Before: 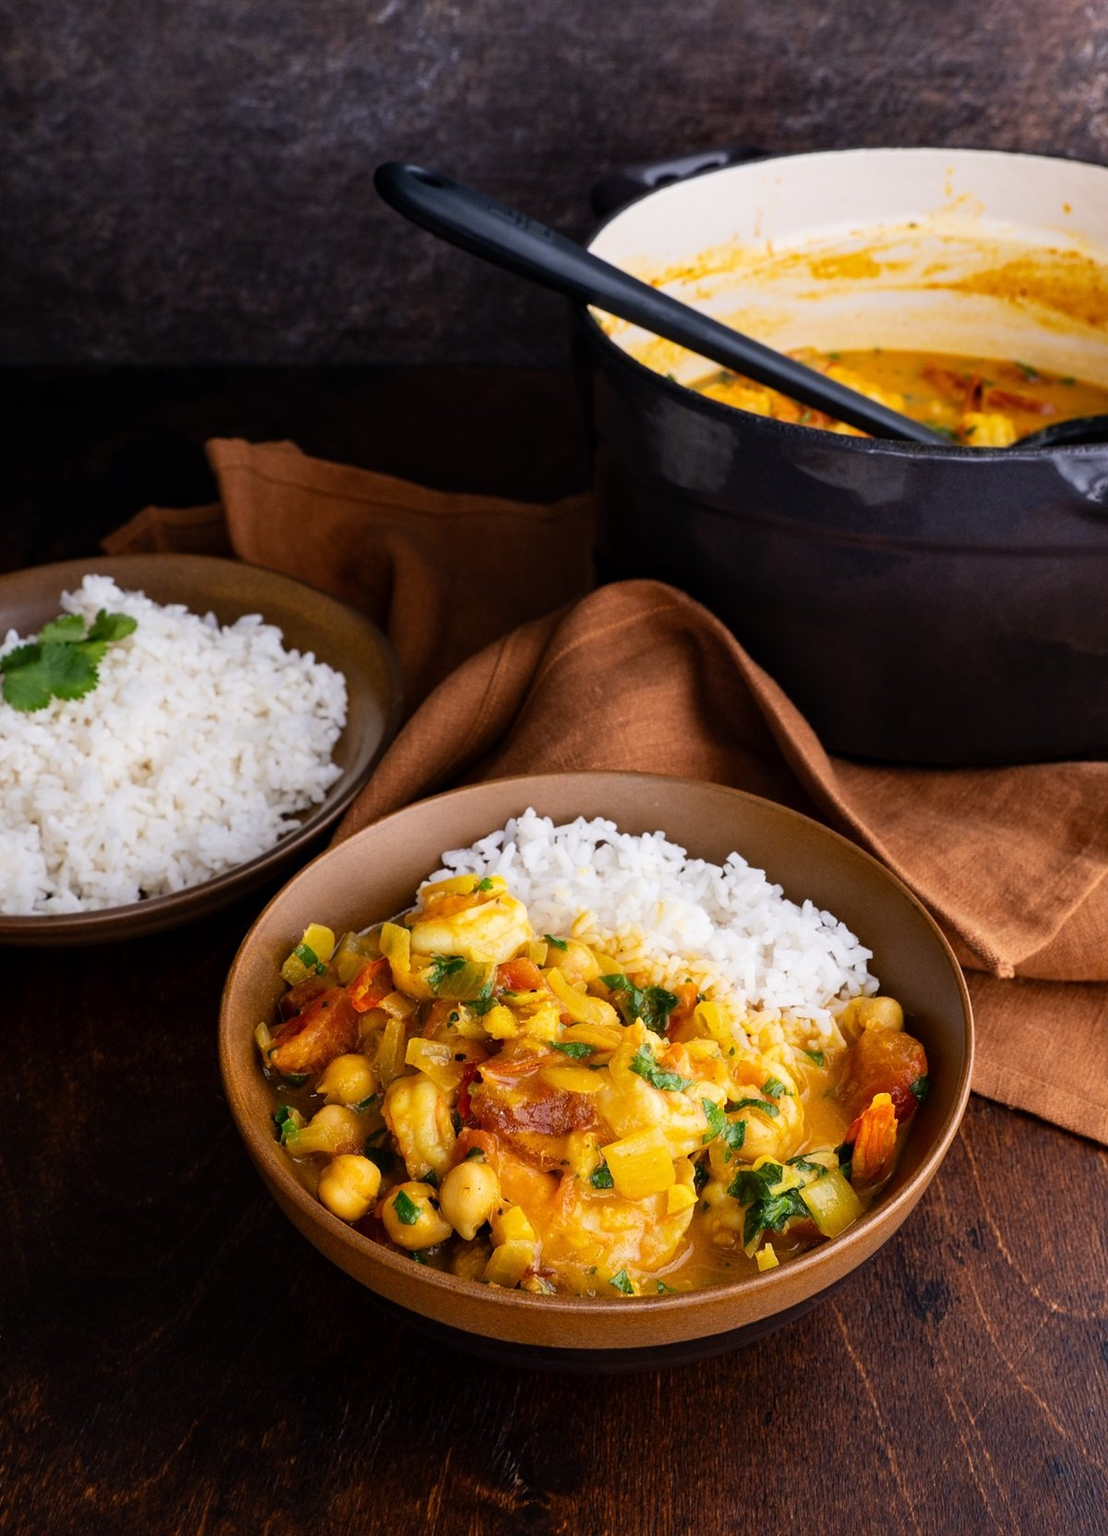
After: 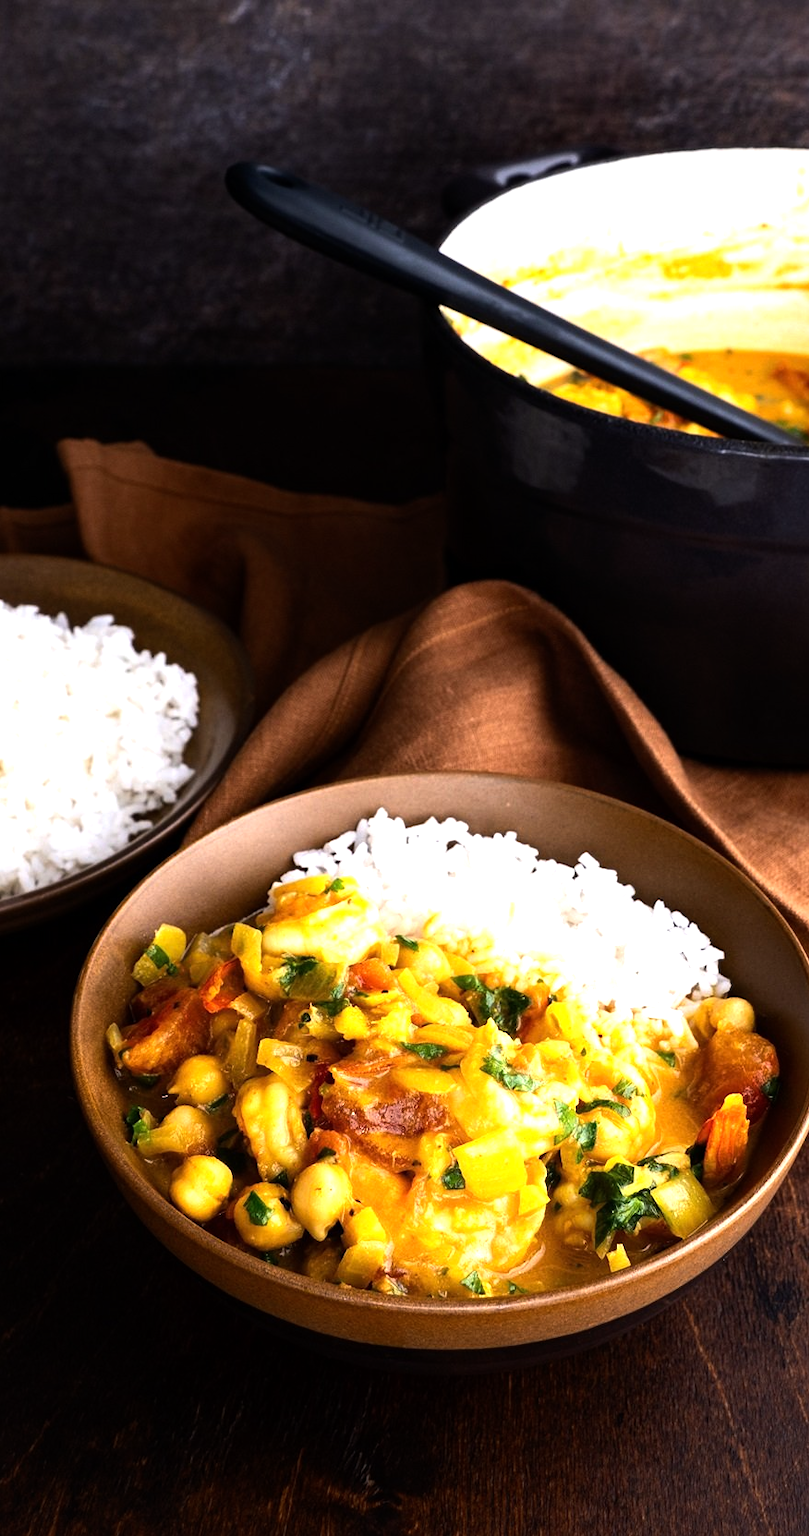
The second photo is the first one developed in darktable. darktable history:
tone equalizer: -8 EV -1.08 EV, -7 EV -0.984 EV, -6 EV -0.898 EV, -5 EV -0.558 EV, -3 EV 0.56 EV, -2 EV 0.881 EV, -1 EV 0.989 EV, +0 EV 1.07 EV, edges refinement/feathering 500, mask exposure compensation -1.57 EV, preserve details guided filter
crop: left 13.457%, right 13.467%
